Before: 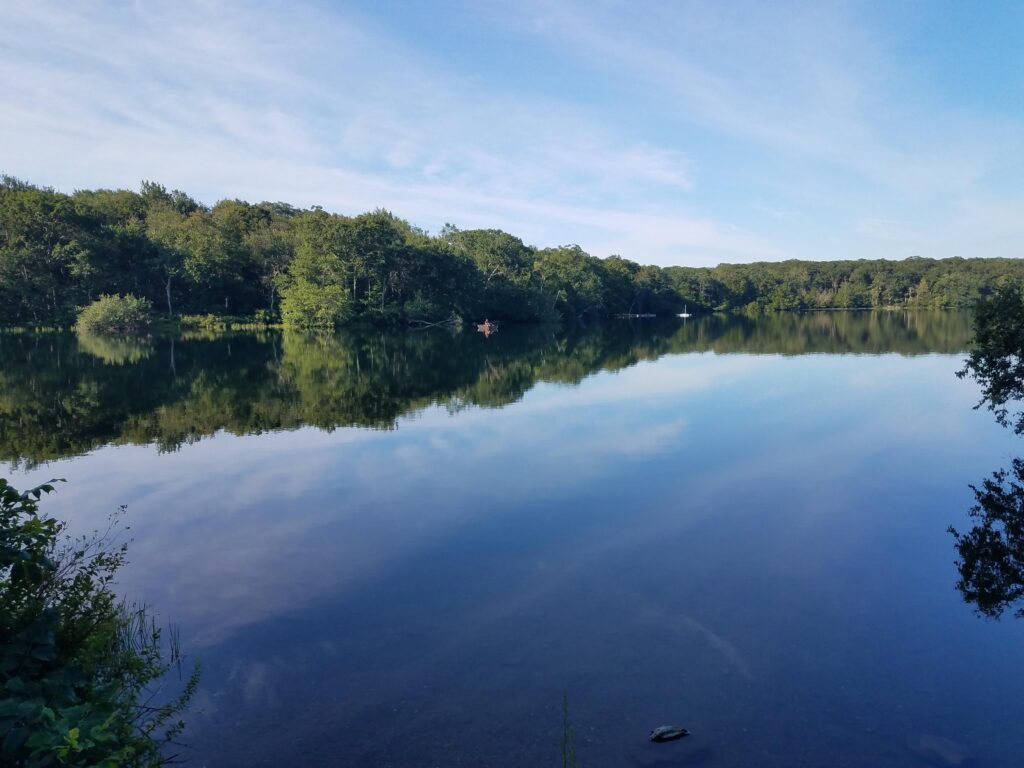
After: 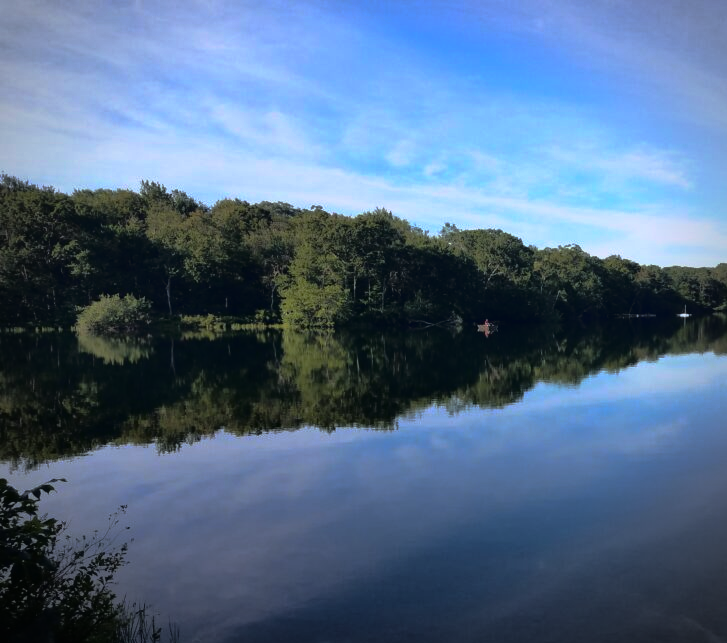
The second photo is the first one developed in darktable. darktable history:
exposure: black level correction 0.002, compensate highlight preservation false
tone curve: curves: ch0 [(0, 0.013) (0.129, 0.1) (0.291, 0.375) (0.46, 0.576) (0.667, 0.78) (0.851, 0.903) (0.997, 0.951)]; ch1 [(0, 0) (0.353, 0.344) (0.45, 0.46) (0.498, 0.495) (0.528, 0.531) (0.563, 0.566) (0.592, 0.609) (0.657, 0.672) (1, 1)]; ch2 [(0, 0) (0.333, 0.346) (0.375, 0.375) (0.427, 0.44) (0.5, 0.501) (0.505, 0.505) (0.544, 0.573) (0.576, 0.615) (0.612, 0.644) (0.66, 0.715) (1, 1)], color space Lab, linked channels, preserve colors none
crop: right 28.955%, bottom 16.2%
base curve: curves: ch0 [(0, 0) (0.564, 0.291) (0.802, 0.731) (1, 1)], preserve colors none
vignetting: fall-off radius 45.06%
